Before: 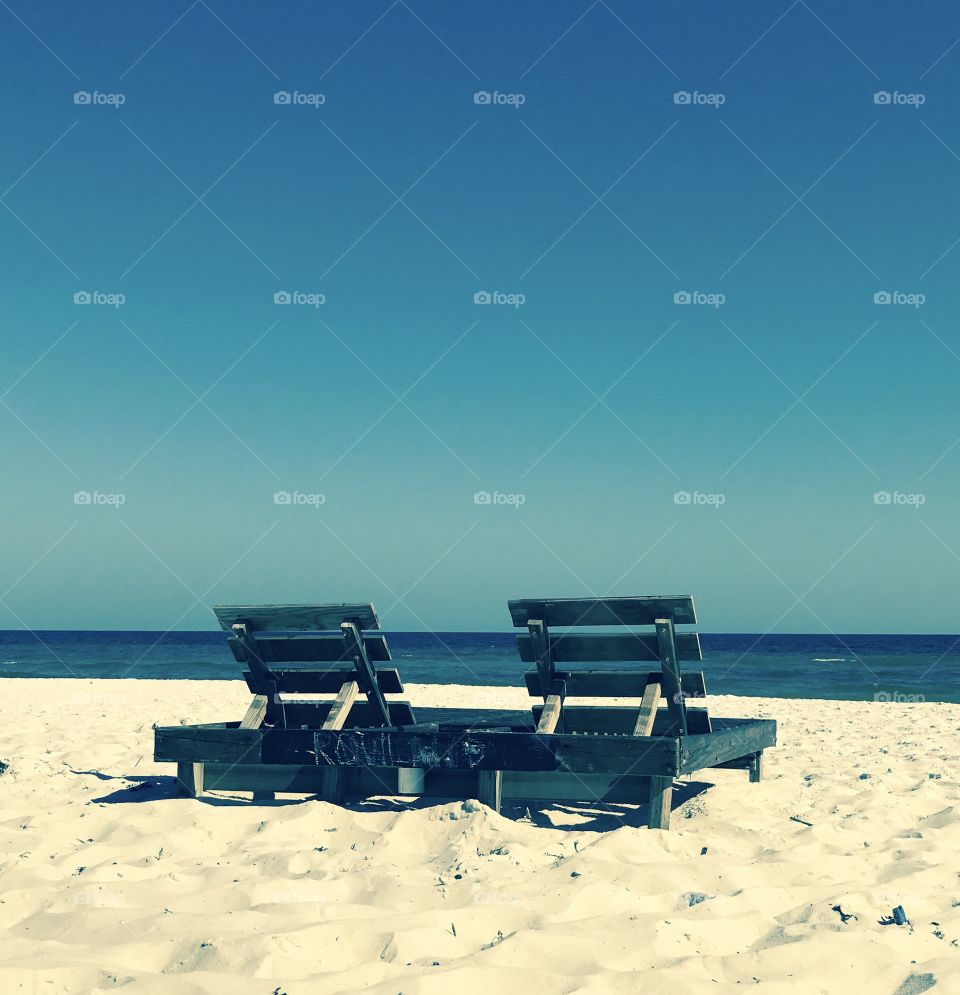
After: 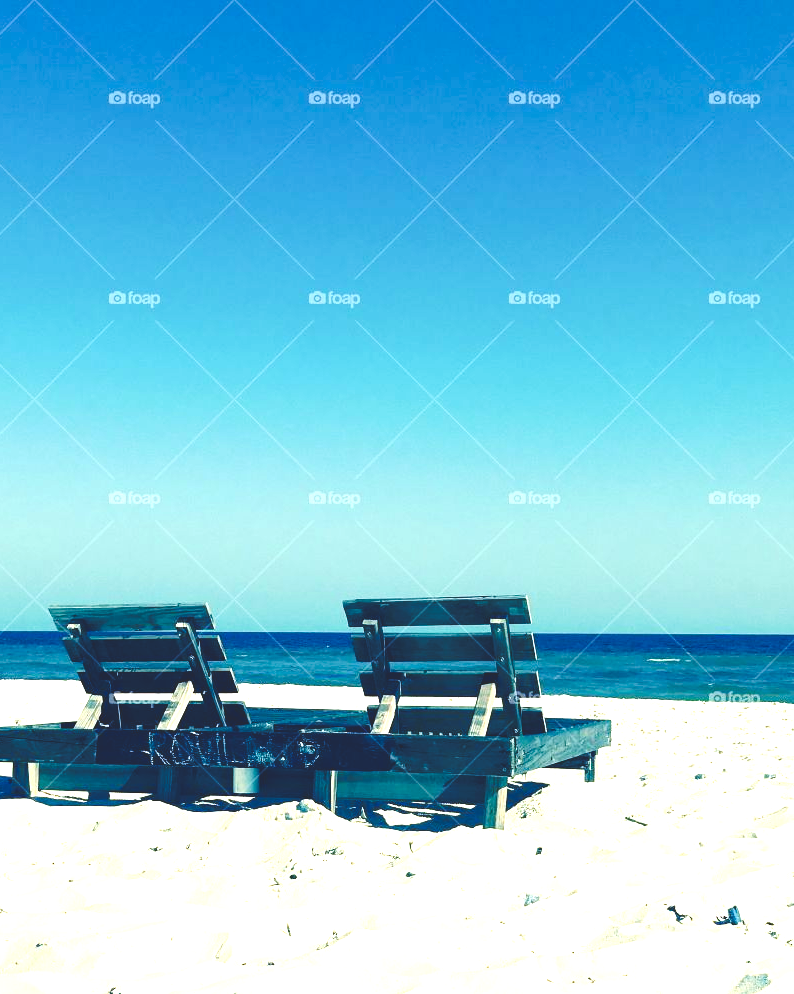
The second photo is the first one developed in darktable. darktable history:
color zones: curves: ch0 [(0, 0.487) (0.241, 0.395) (0.434, 0.373) (0.658, 0.412) (0.838, 0.487)]; ch1 [(0, 0) (0.053, 0.053) (0.211, 0.202) (0.579, 0.259) (0.781, 0.241)], mix -121.09%
tone curve: curves: ch0 [(0, 0) (0.003, 0.161) (0.011, 0.161) (0.025, 0.161) (0.044, 0.161) (0.069, 0.161) (0.1, 0.161) (0.136, 0.163) (0.177, 0.179) (0.224, 0.207) (0.277, 0.243) (0.335, 0.292) (0.399, 0.361) (0.468, 0.452) (0.543, 0.547) (0.623, 0.638) (0.709, 0.731) (0.801, 0.826) (0.898, 0.911) (1, 1)], preserve colors none
crop: left 17.275%, bottom 0.046%
exposure: black level correction 0, exposure 1.001 EV, compensate highlight preservation false
